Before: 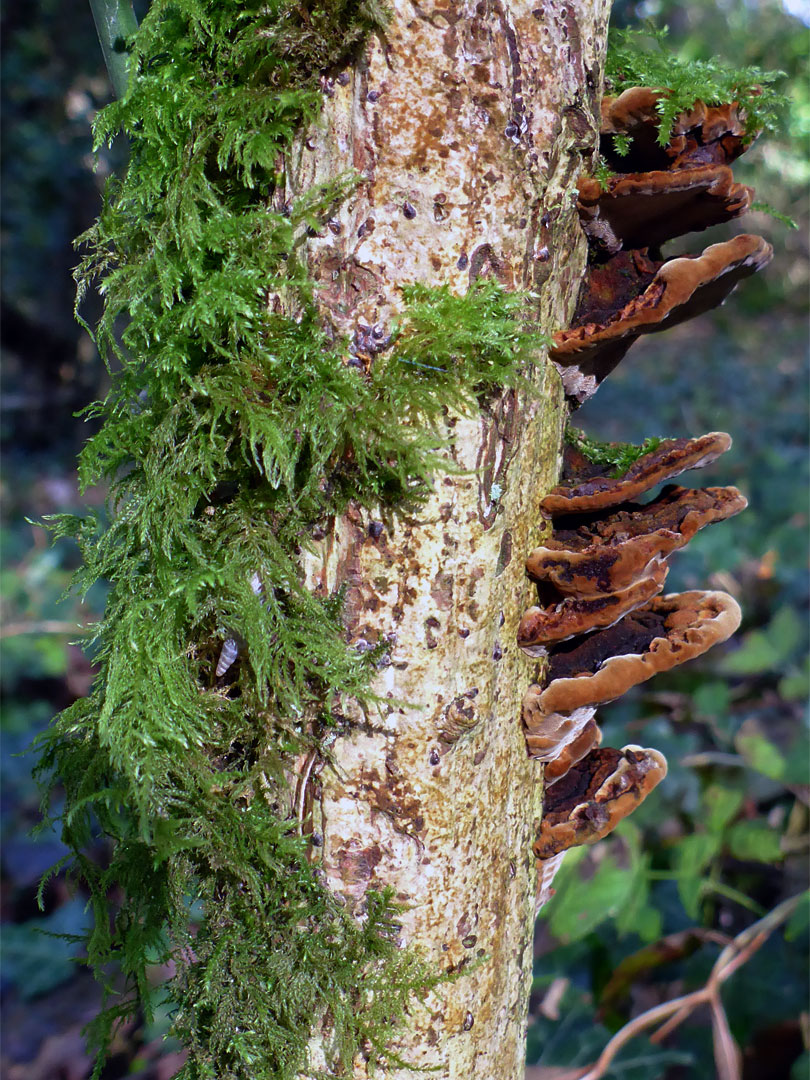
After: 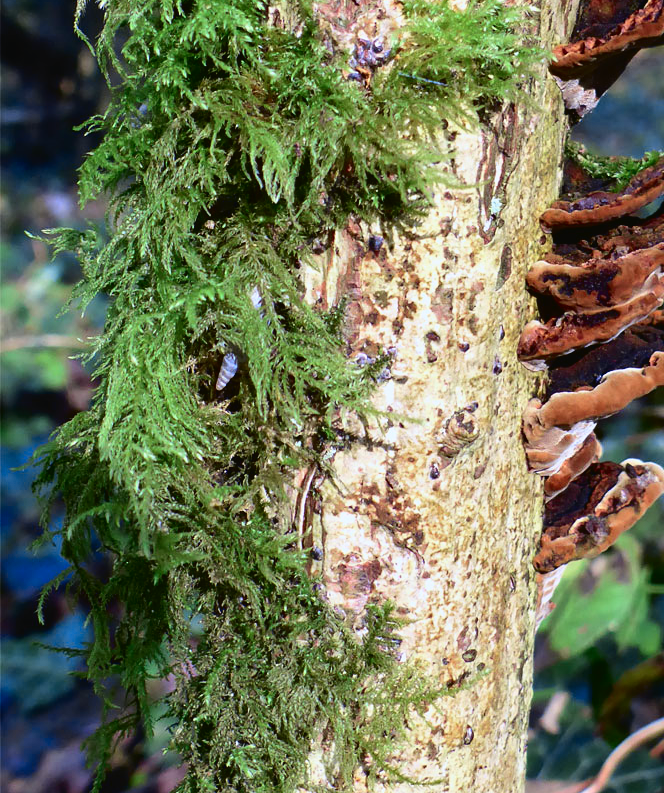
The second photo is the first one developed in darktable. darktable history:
crop: top 26.531%, right 17.959%
tone curve: curves: ch0 [(0, 0.023) (0.087, 0.065) (0.184, 0.168) (0.45, 0.54) (0.57, 0.683) (0.722, 0.825) (0.877, 0.948) (1, 1)]; ch1 [(0, 0) (0.388, 0.369) (0.447, 0.447) (0.505, 0.5) (0.534, 0.528) (0.573, 0.583) (0.663, 0.68) (1, 1)]; ch2 [(0, 0) (0.314, 0.223) (0.427, 0.405) (0.492, 0.505) (0.531, 0.55) (0.589, 0.599) (1, 1)], color space Lab, independent channels, preserve colors none
white balance: red 1, blue 1
